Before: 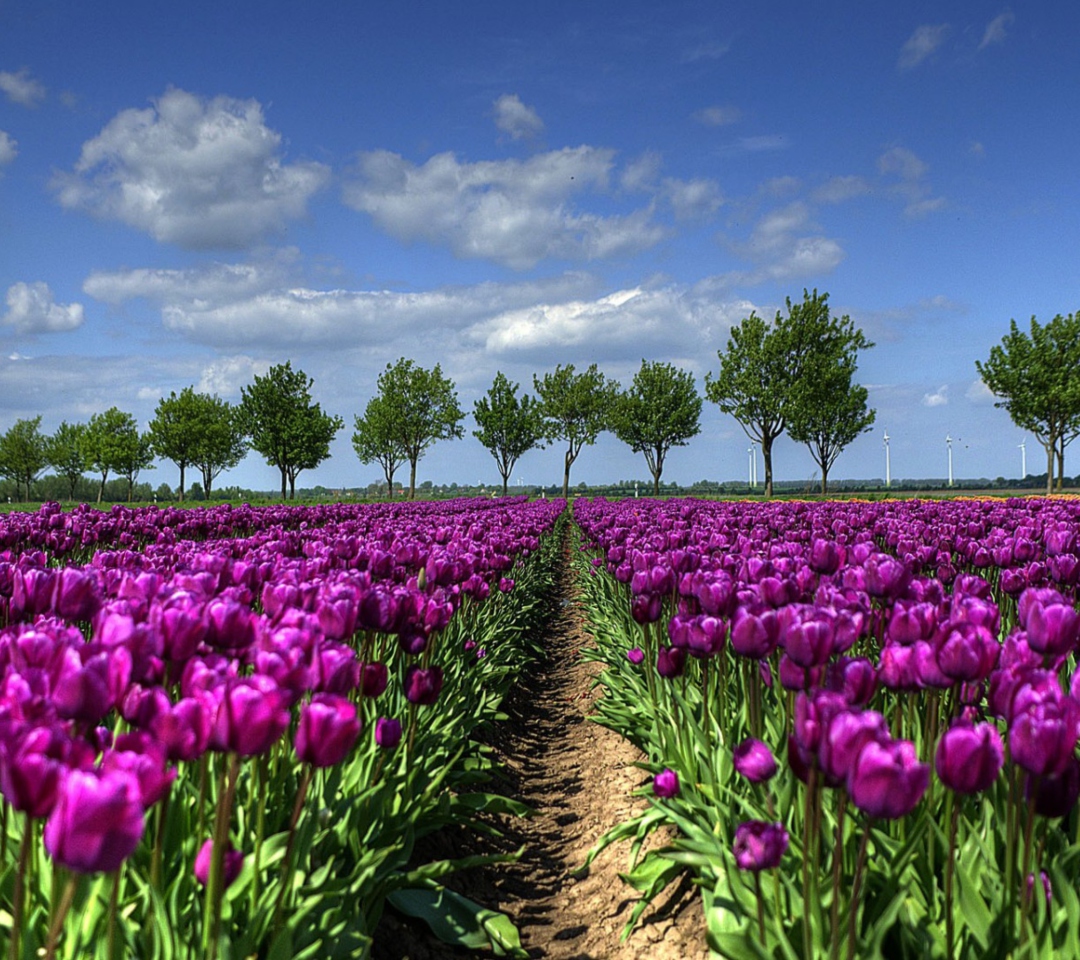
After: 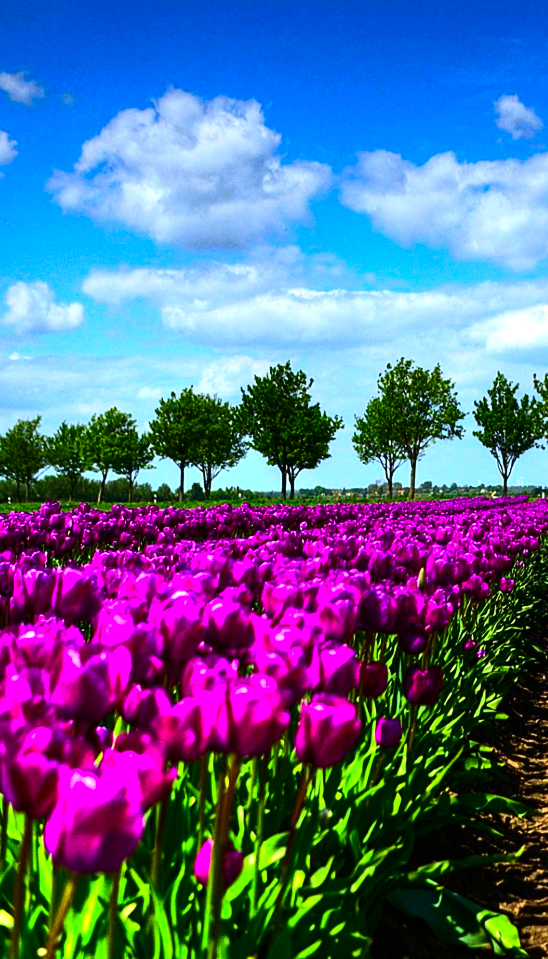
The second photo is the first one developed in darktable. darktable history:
contrast brightness saturation: contrast 0.265, brightness 0.019, saturation 0.881
tone equalizer: -8 EV -0.732 EV, -7 EV -0.686 EV, -6 EV -0.601 EV, -5 EV -0.375 EV, -3 EV 0.404 EV, -2 EV 0.6 EV, -1 EV 0.689 EV, +0 EV 0.762 EV, edges refinement/feathering 500, mask exposure compensation -1.57 EV, preserve details no
crop and rotate: left 0.035%, top 0%, right 49.201%
